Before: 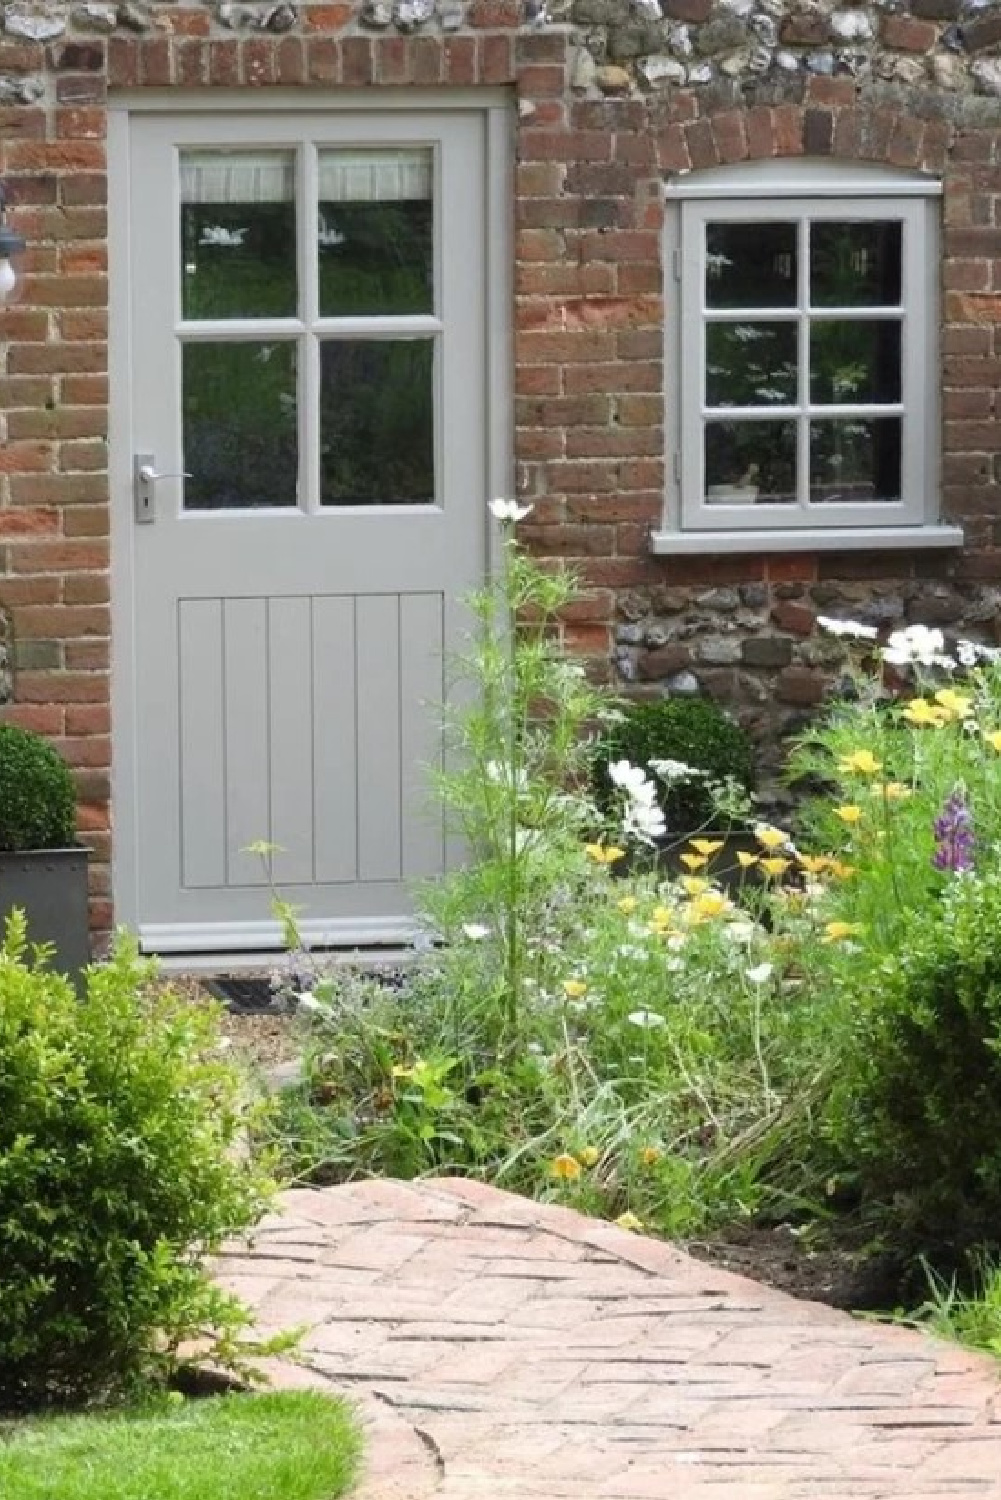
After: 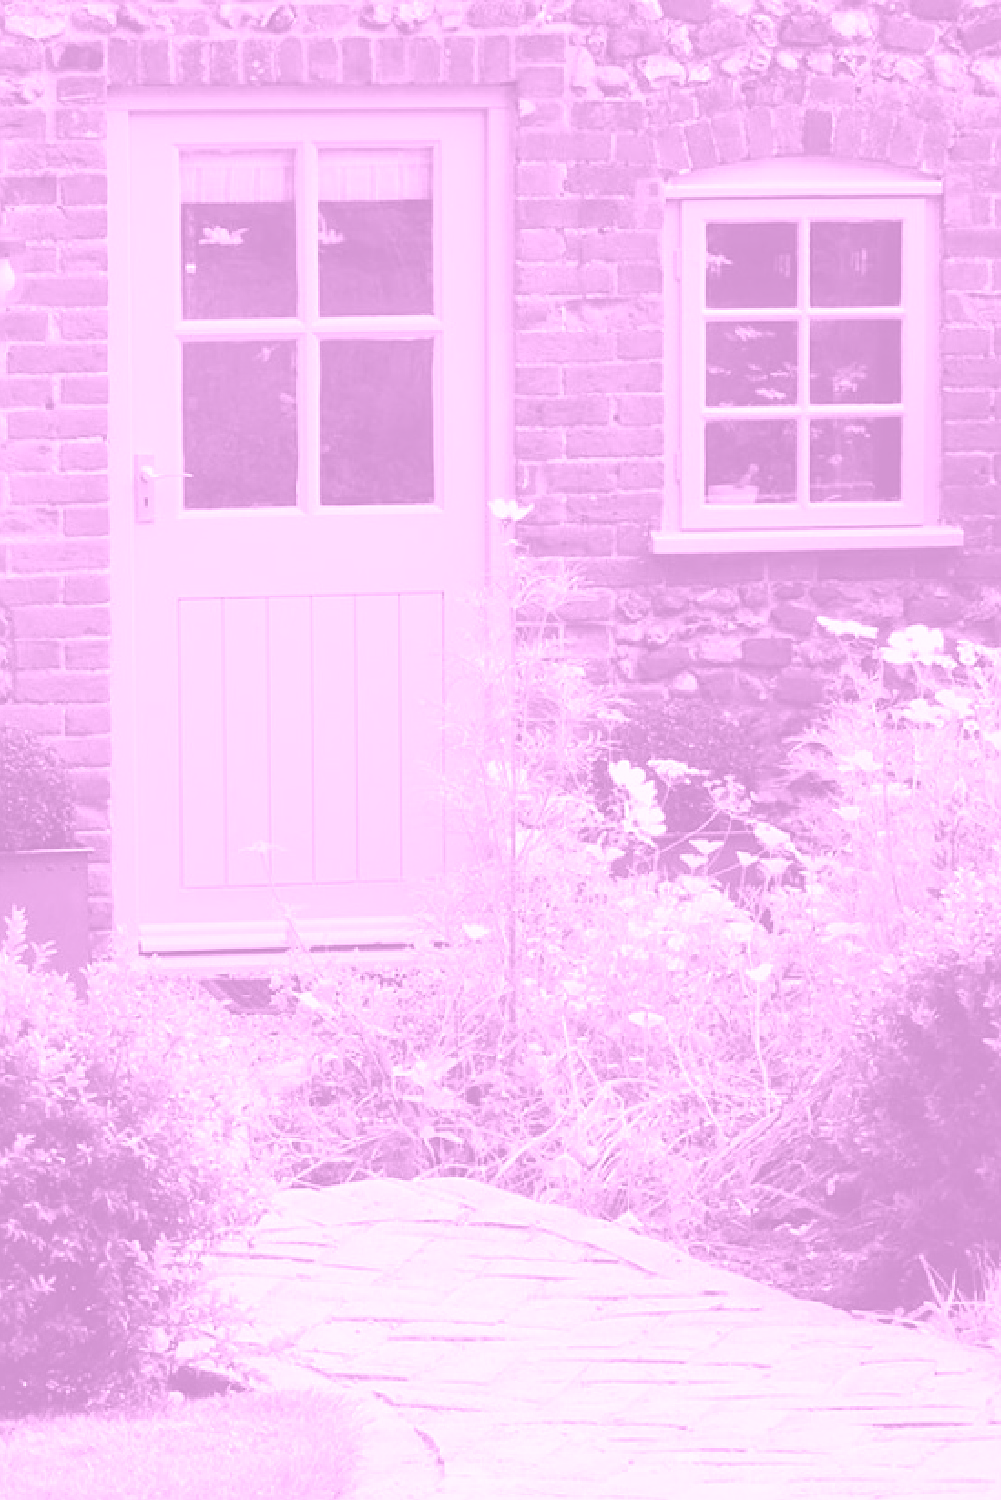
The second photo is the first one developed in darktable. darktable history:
exposure: compensate highlight preservation false
tone equalizer: -8 EV -0.75 EV, -7 EV -0.7 EV, -6 EV -0.6 EV, -5 EV -0.4 EV, -3 EV 0.4 EV, -2 EV 0.6 EV, -1 EV 0.7 EV, +0 EV 0.75 EV, edges refinement/feathering 500, mask exposure compensation -1.57 EV, preserve details no
sharpen: on, module defaults
colorize: hue 331.2°, saturation 75%, source mix 30.28%, lightness 70.52%, version 1
